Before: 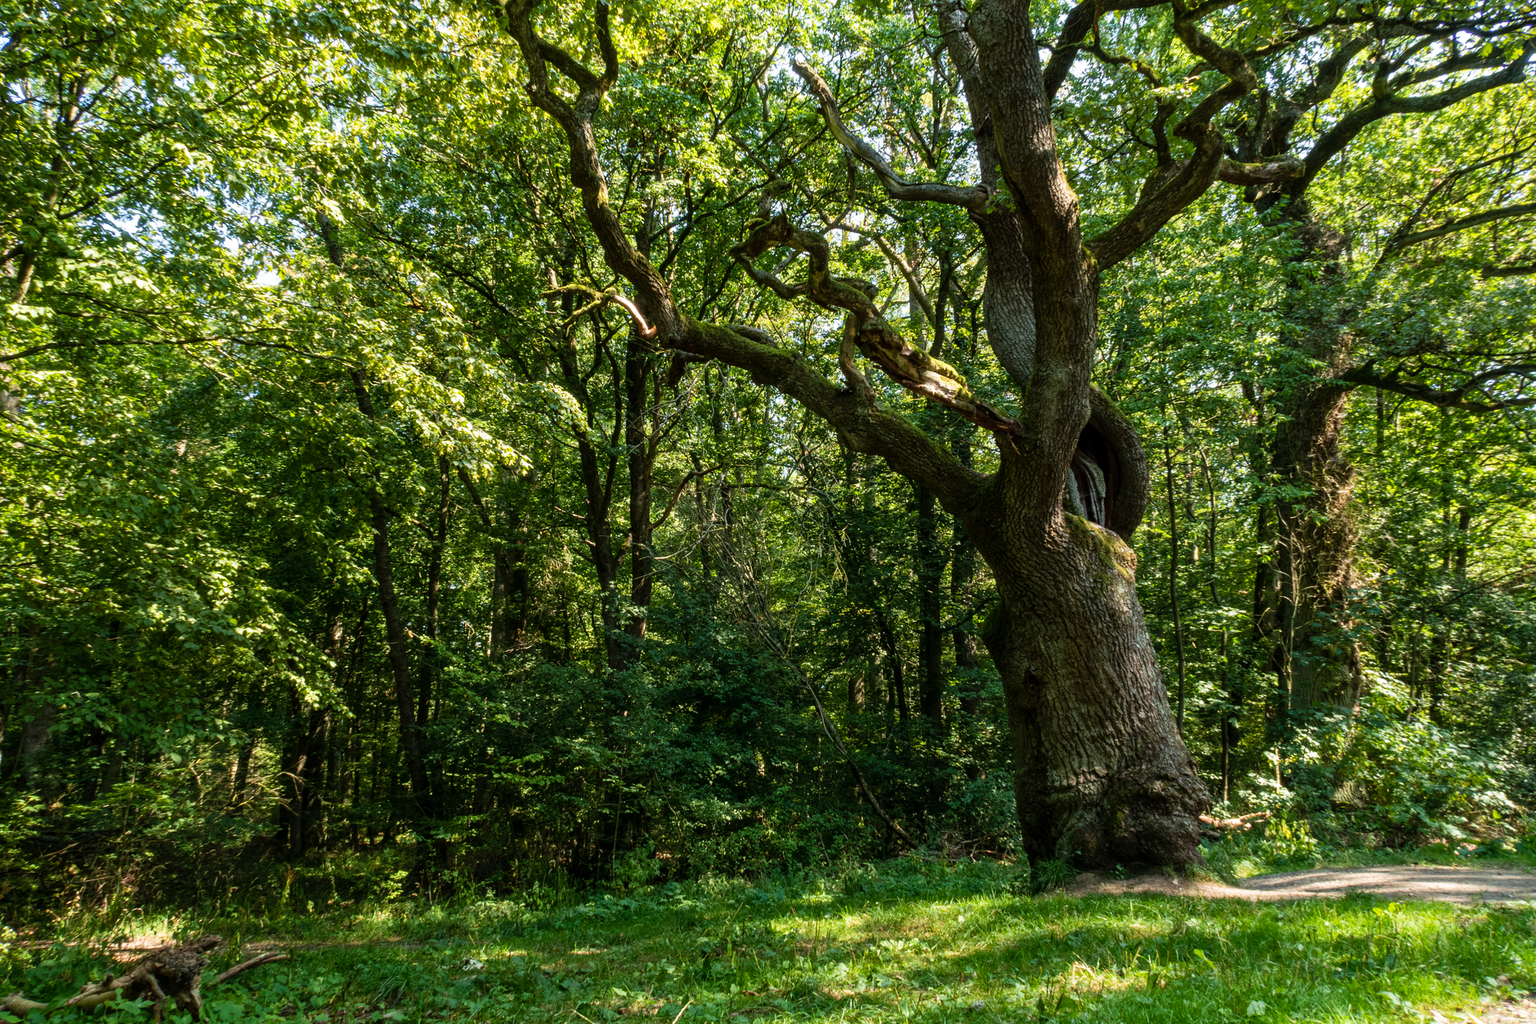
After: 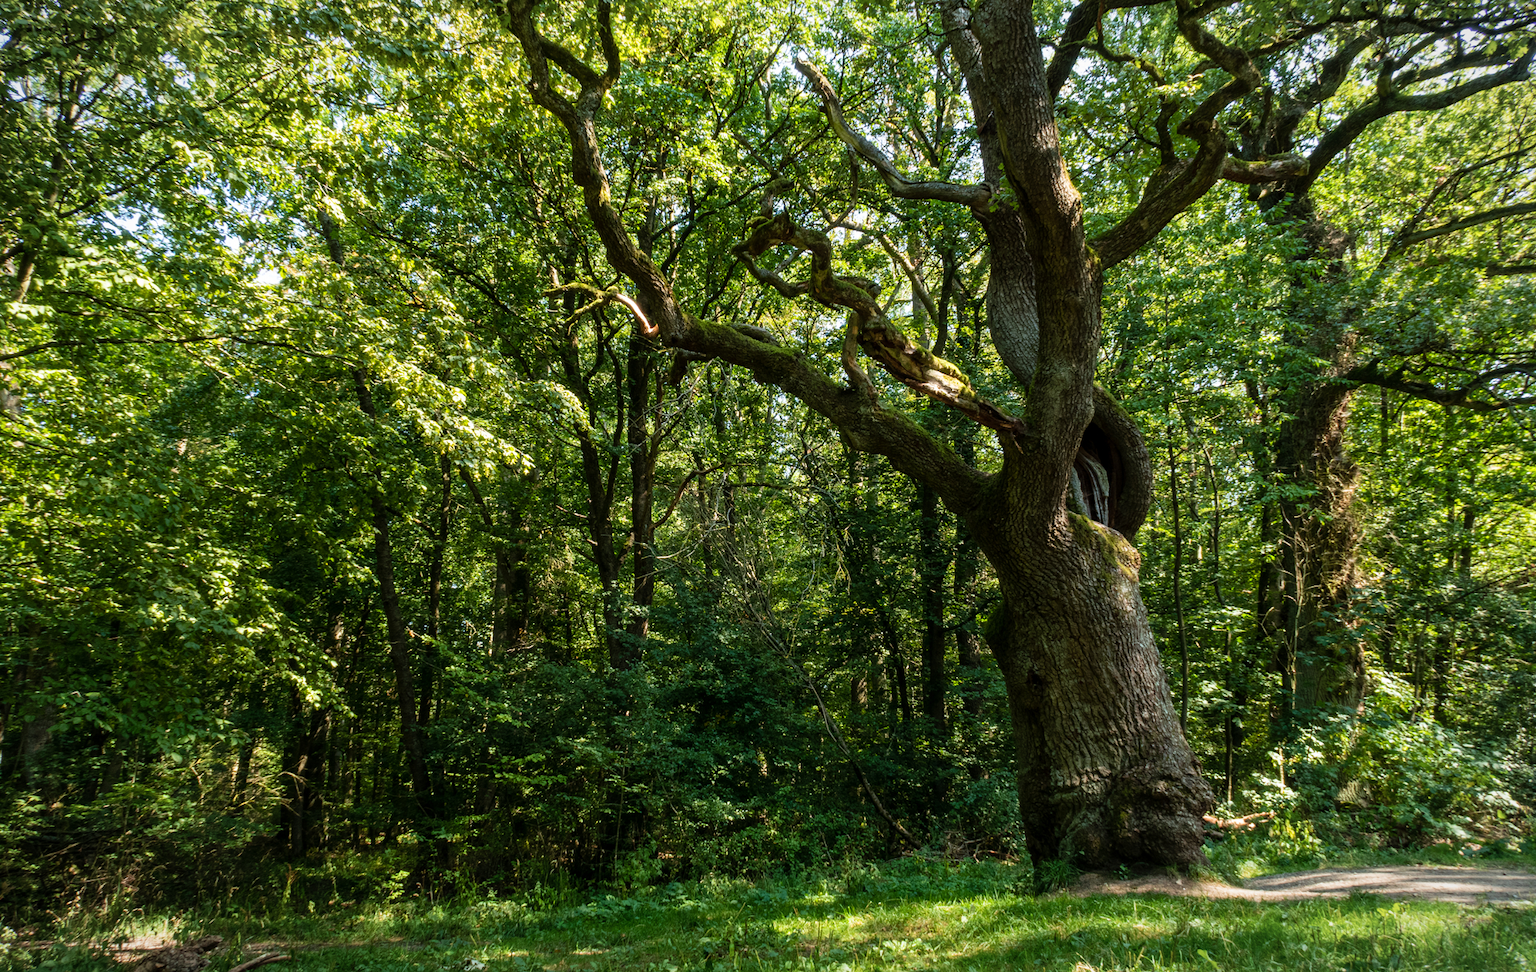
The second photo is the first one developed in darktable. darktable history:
crop: top 0.268%, right 0.264%, bottom 5.021%
vignetting: fall-off start 98.6%, fall-off radius 100.23%, width/height ratio 1.427
